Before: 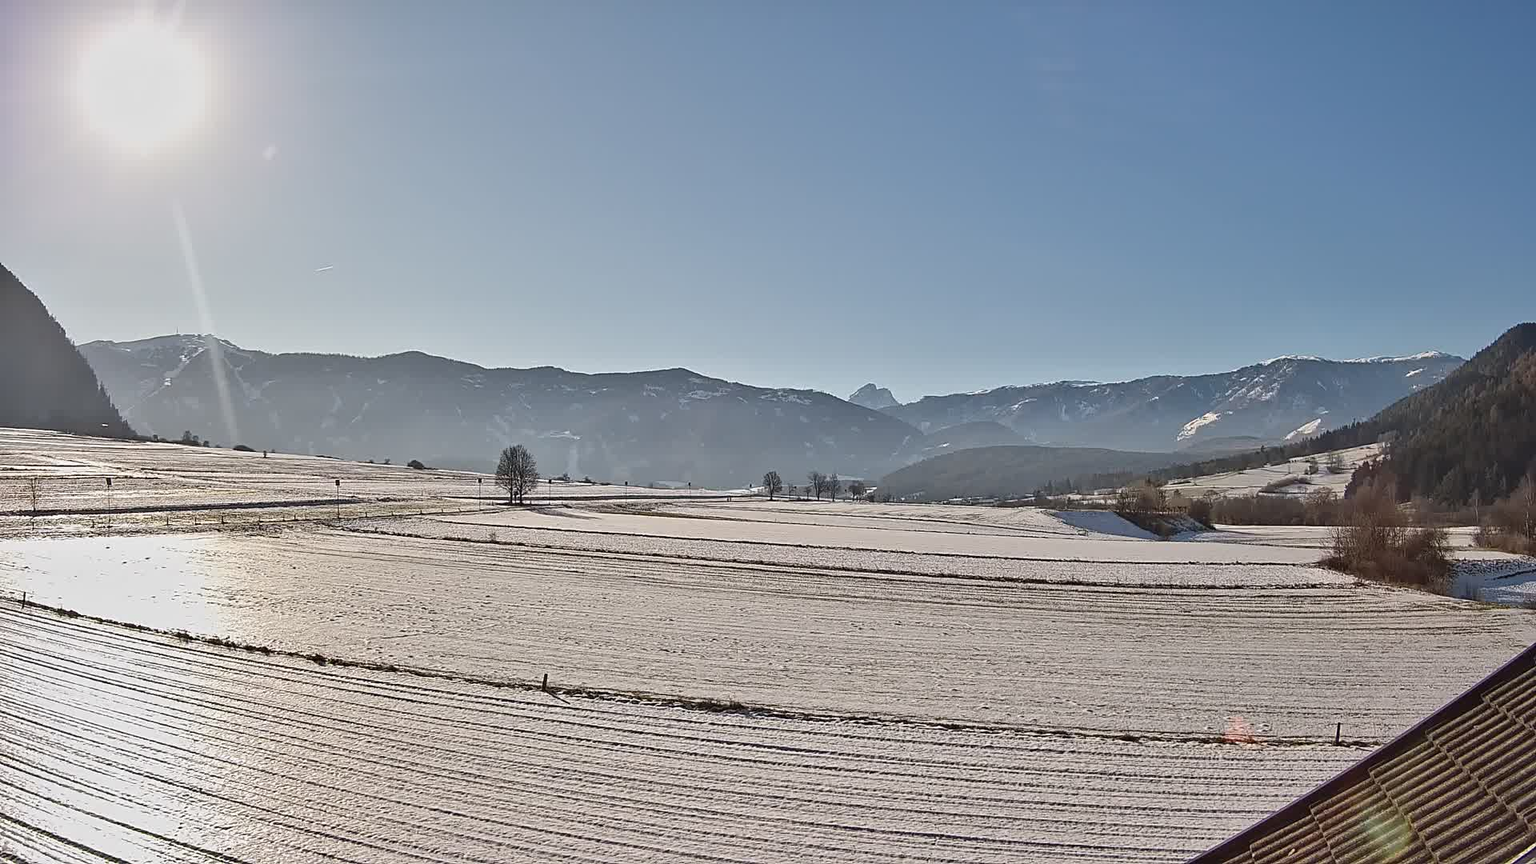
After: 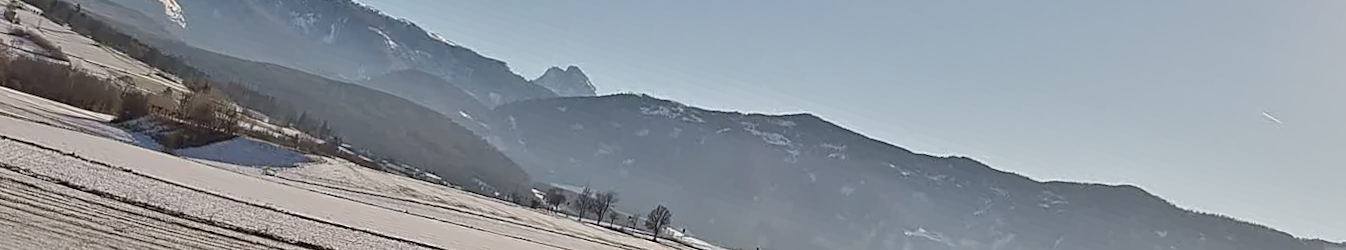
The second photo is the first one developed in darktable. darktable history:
crop and rotate: angle 16.12°, top 30.835%, bottom 35.653%
rotate and perspective: lens shift (vertical) 0.048, lens shift (horizontal) -0.024, automatic cropping off
